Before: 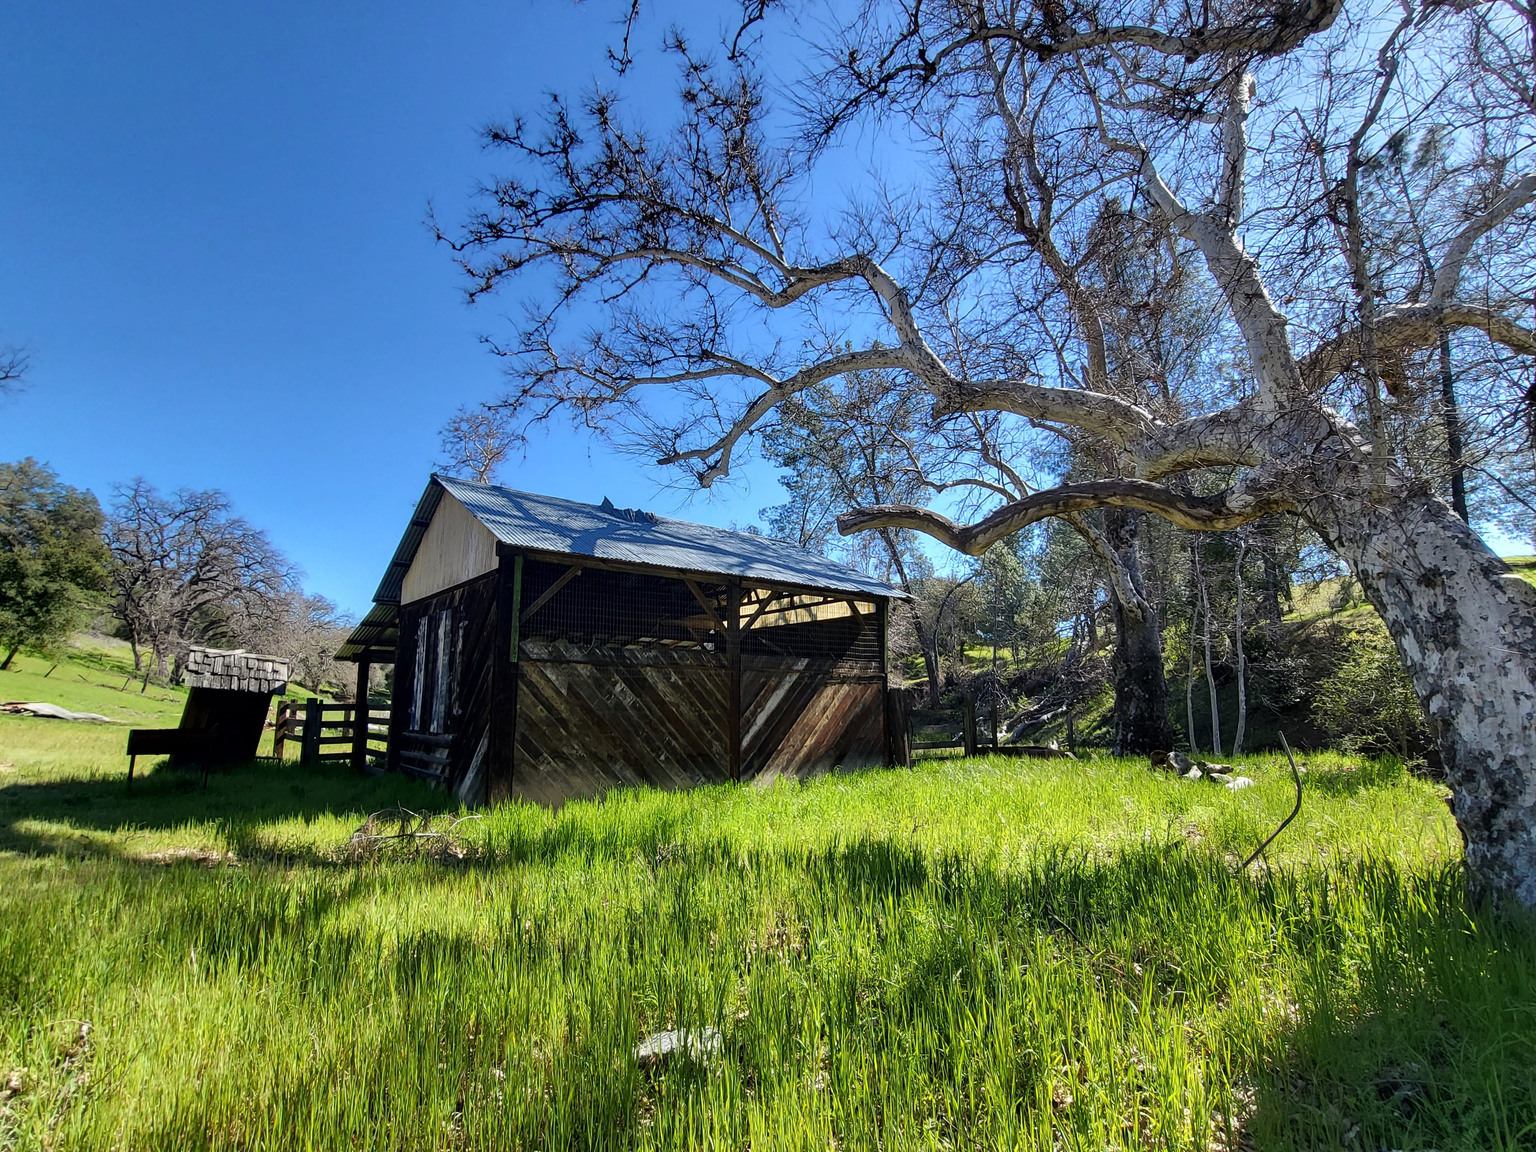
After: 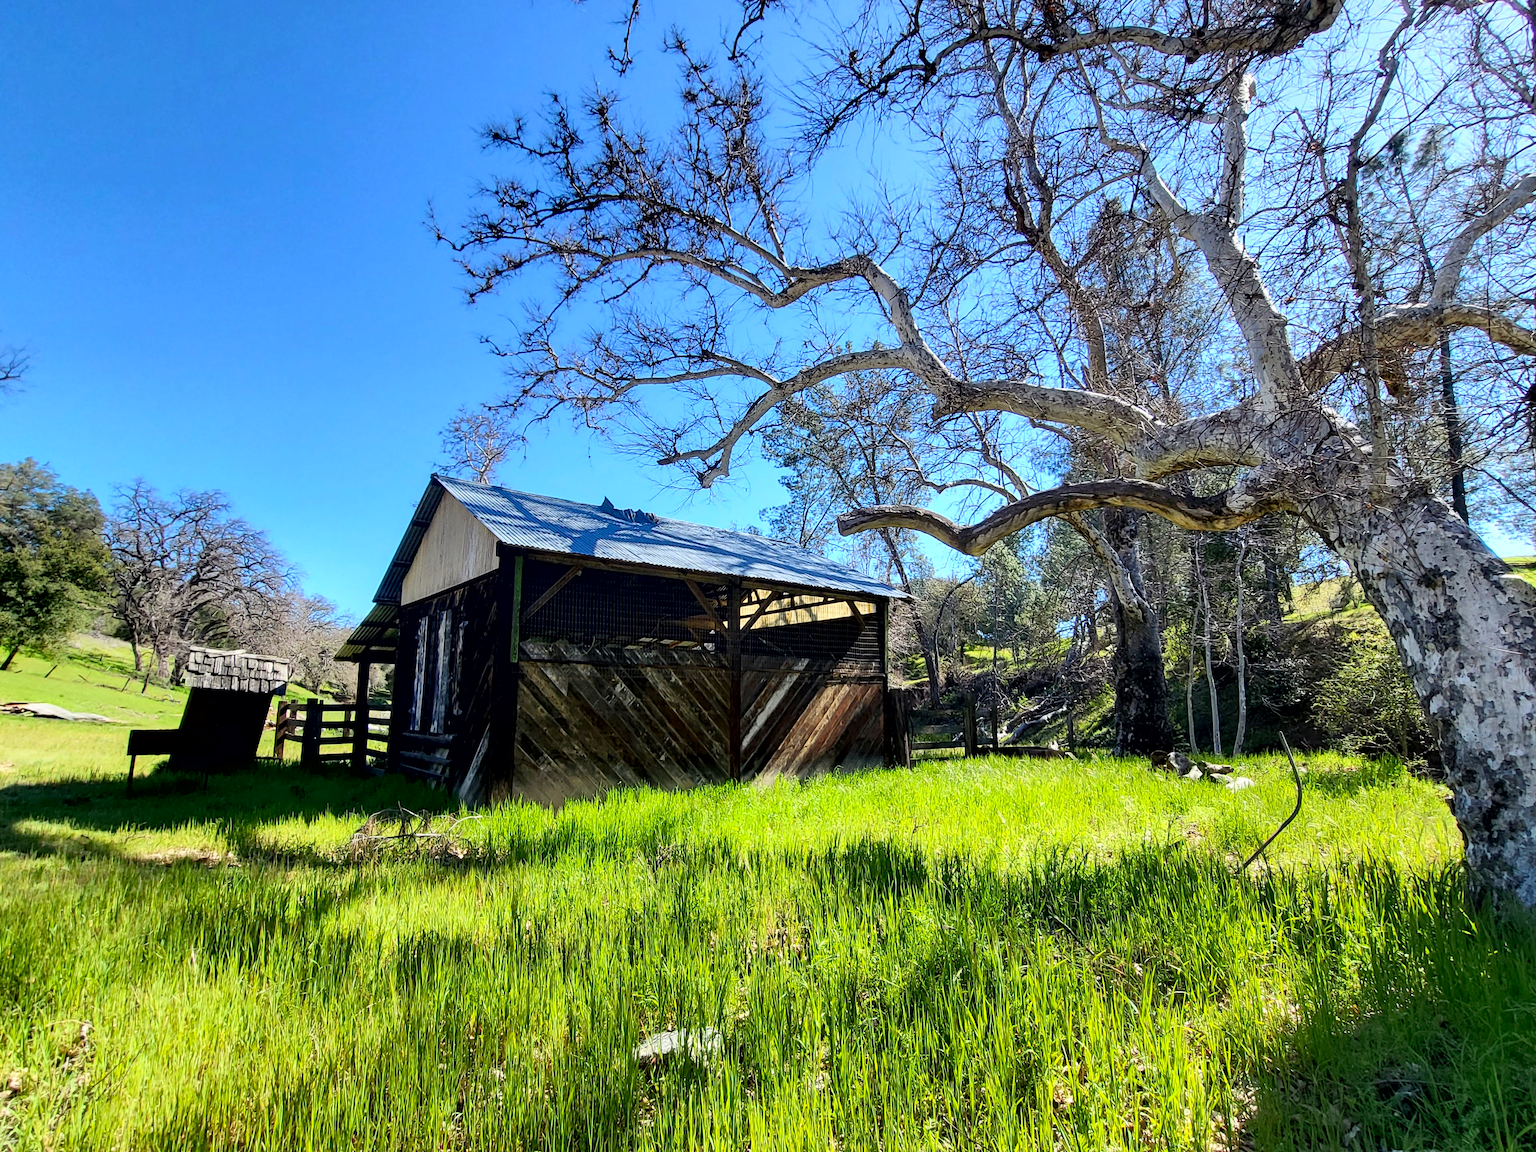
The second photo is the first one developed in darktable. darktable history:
contrast brightness saturation: contrast 0.198, brightness 0.166, saturation 0.221
exposure: black level correction 0.005, exposure 0.017 EV, compensate highlight preservation false
